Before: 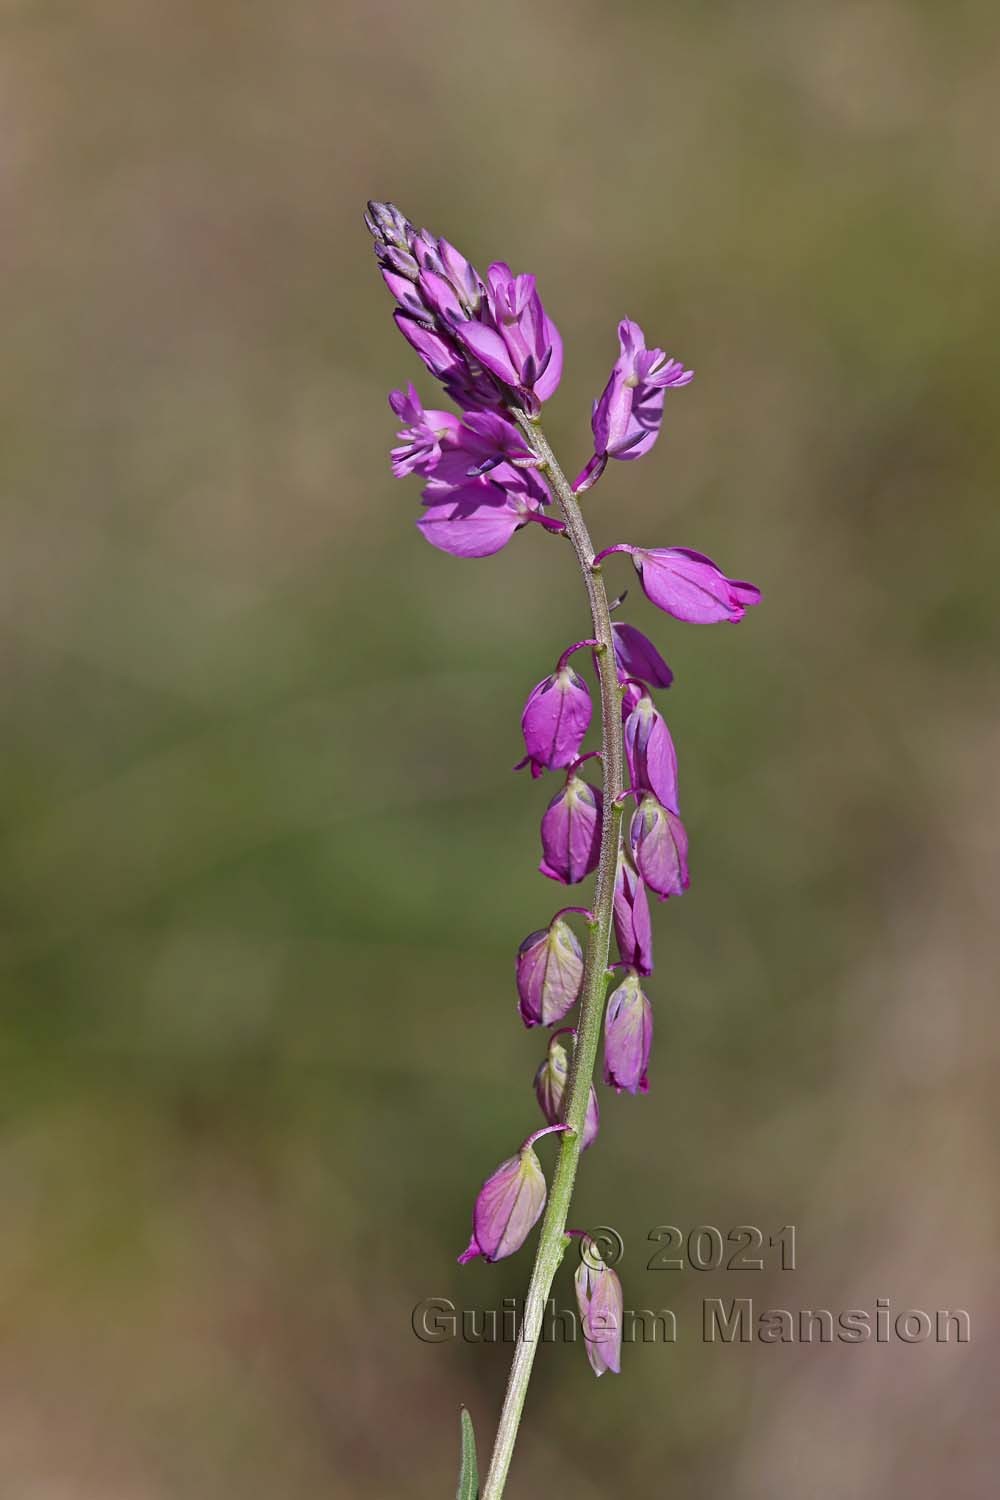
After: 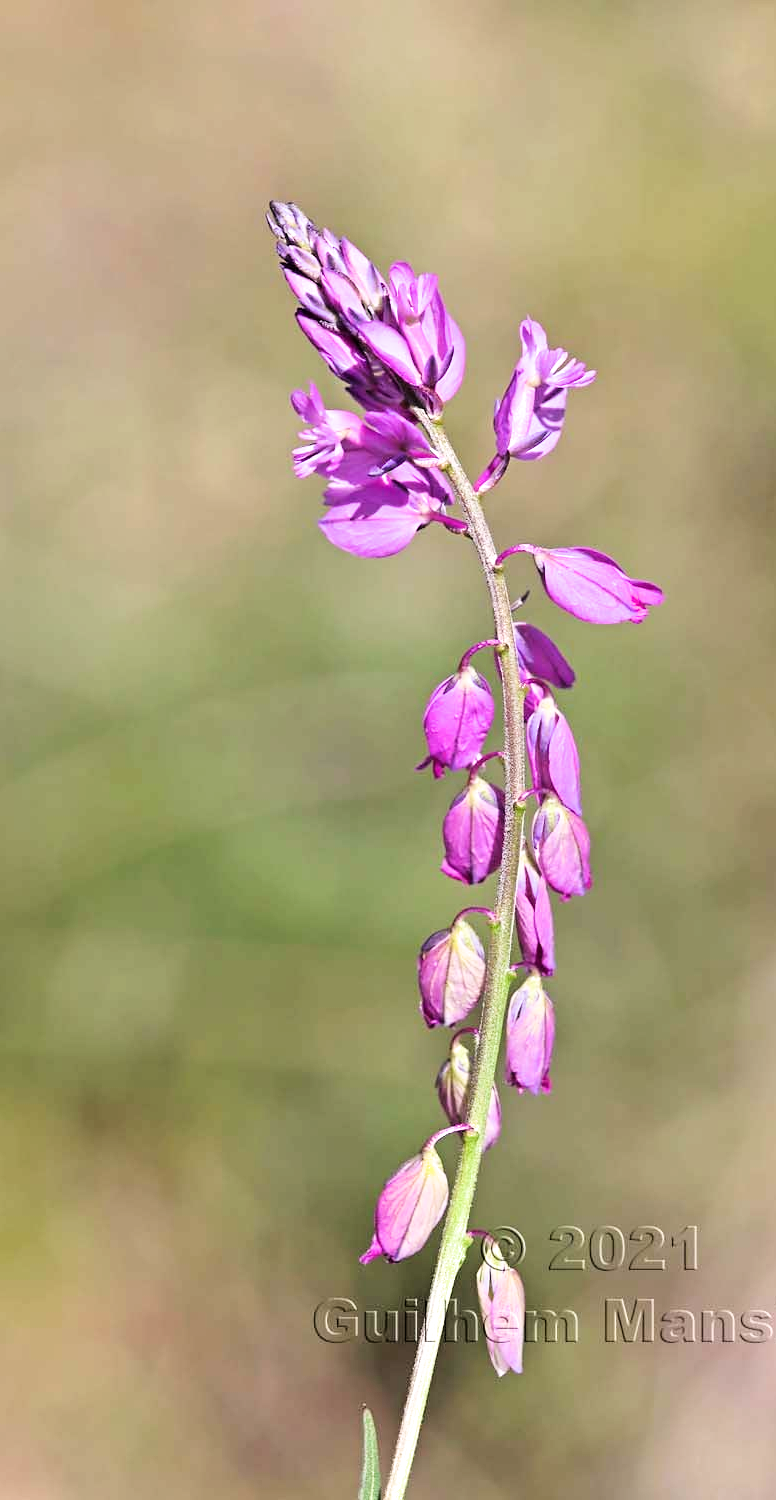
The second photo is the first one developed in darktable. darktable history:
exposure: black level correction 0, exposure 1.199 EV, compensate highlight preservation false
filmic rgb: black relative exposure -5.7 EV, white relative exposure 3.39 EV, hardness 3.69
crop: left 9.865%, right 12.507%
tone equalizer: -8 EV -0.425 EV, -7 EV -0.365 EV, -6 EV -0.334 EV, -5 EV -0.216 EV, -3 EV 0.239 EV, -2 EV 0.328 EV, -1 EV 0.415 EV, +0 EV 0.406 EV, edges refinement/feathering 500, mask exposure compensation -1.57 EV, preserve details no
